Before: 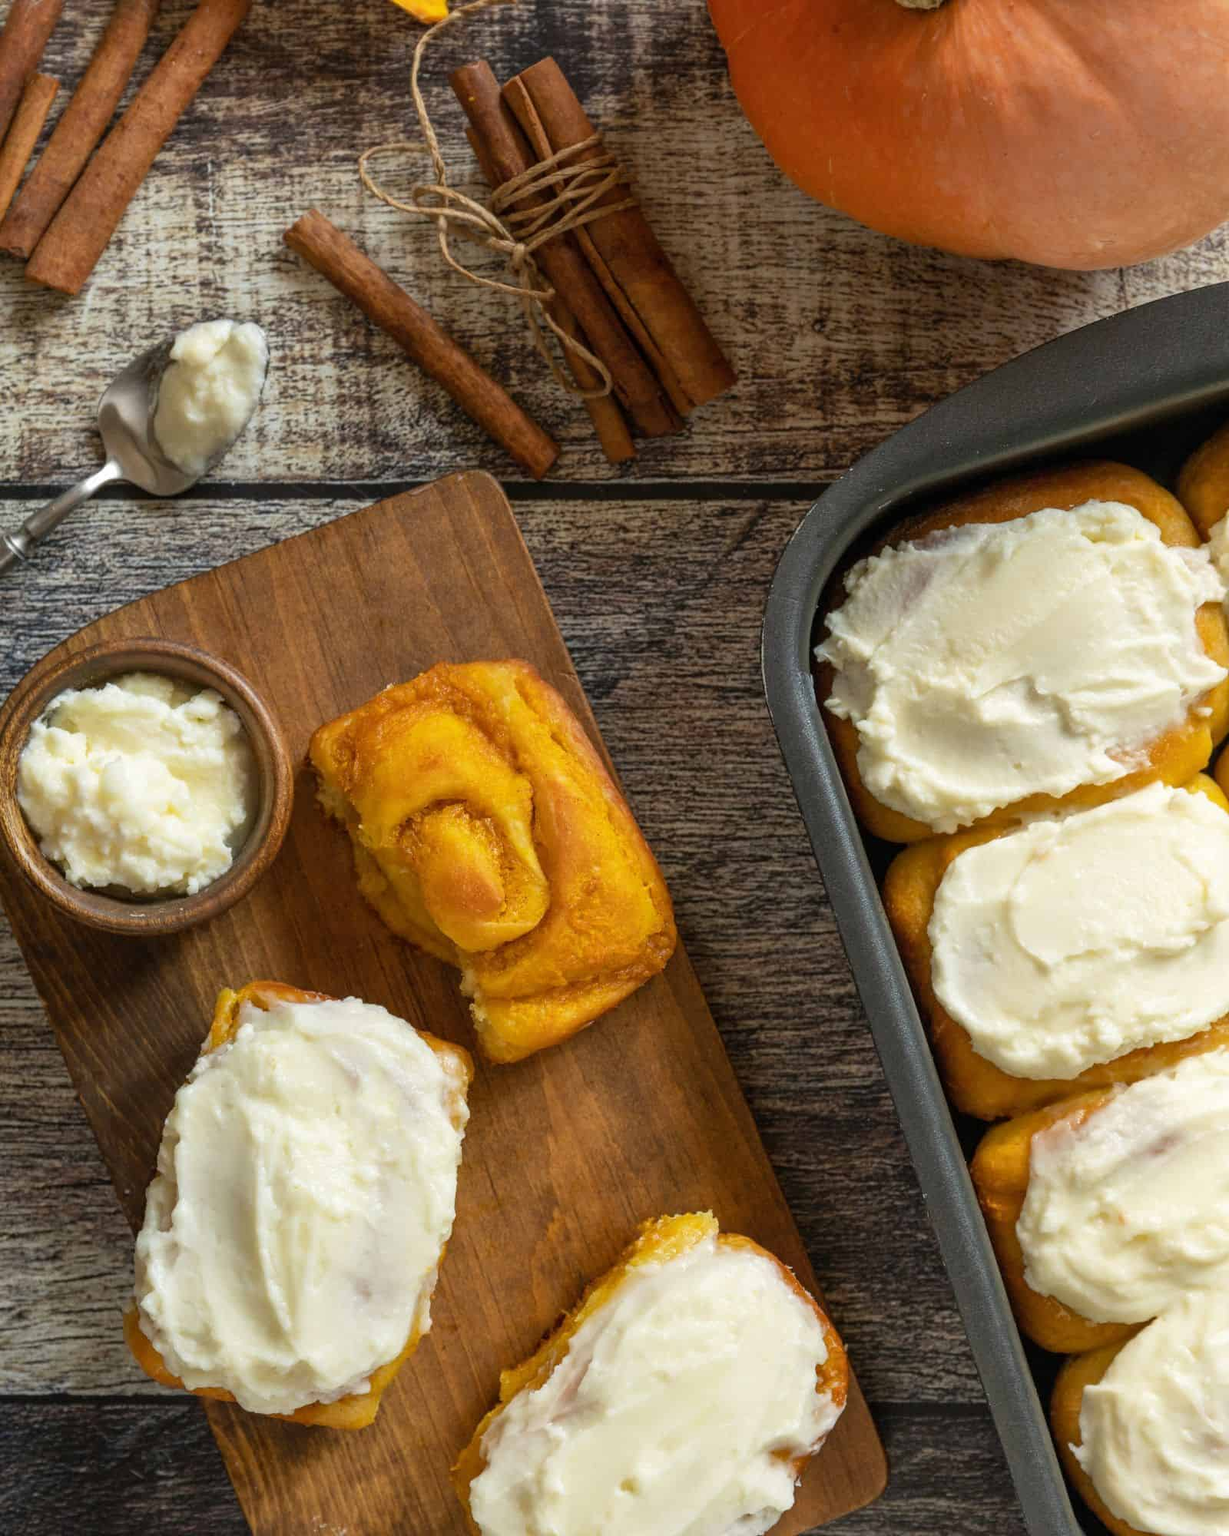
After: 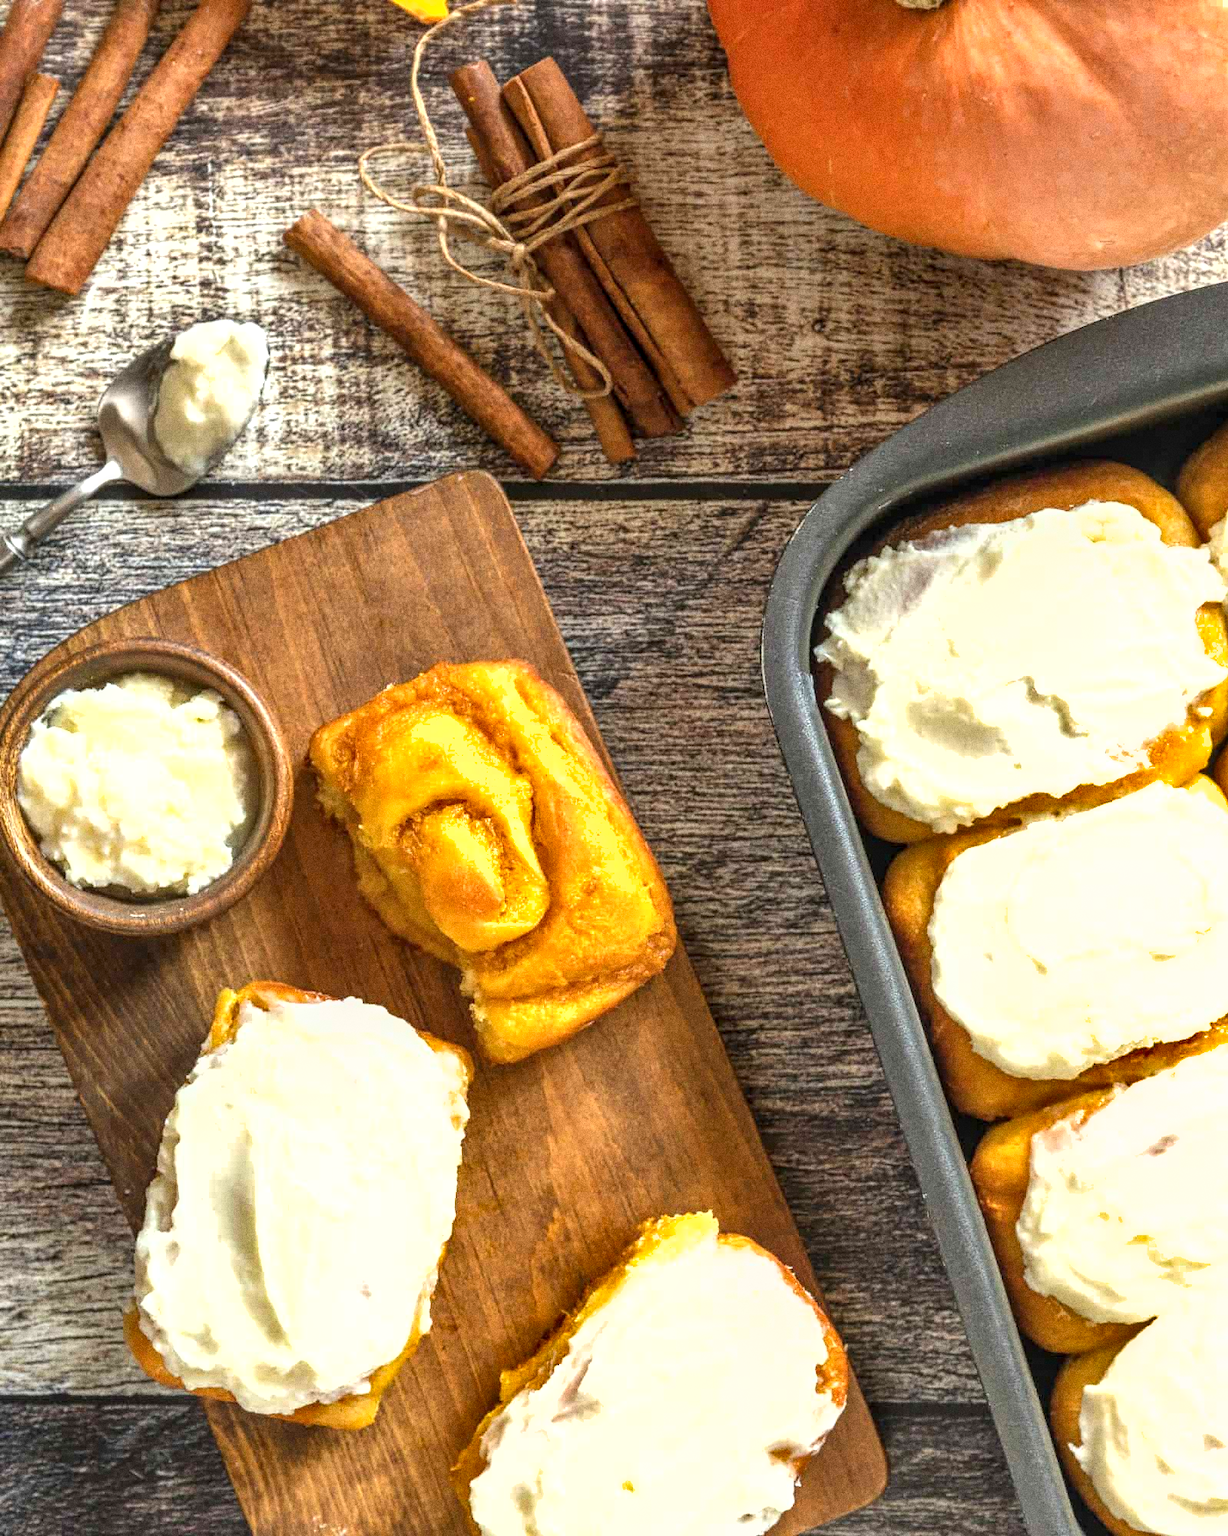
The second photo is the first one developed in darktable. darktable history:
exposure: black level correction 0, exposure 1.1 EV, compensate exposure bias true, compensate highlight preservation false
grain: coarseness 0.09 ISO, strength 40%
shadows and highlights: low approximation 0.01, soften with gaussian
local contrast: on, module defaults
